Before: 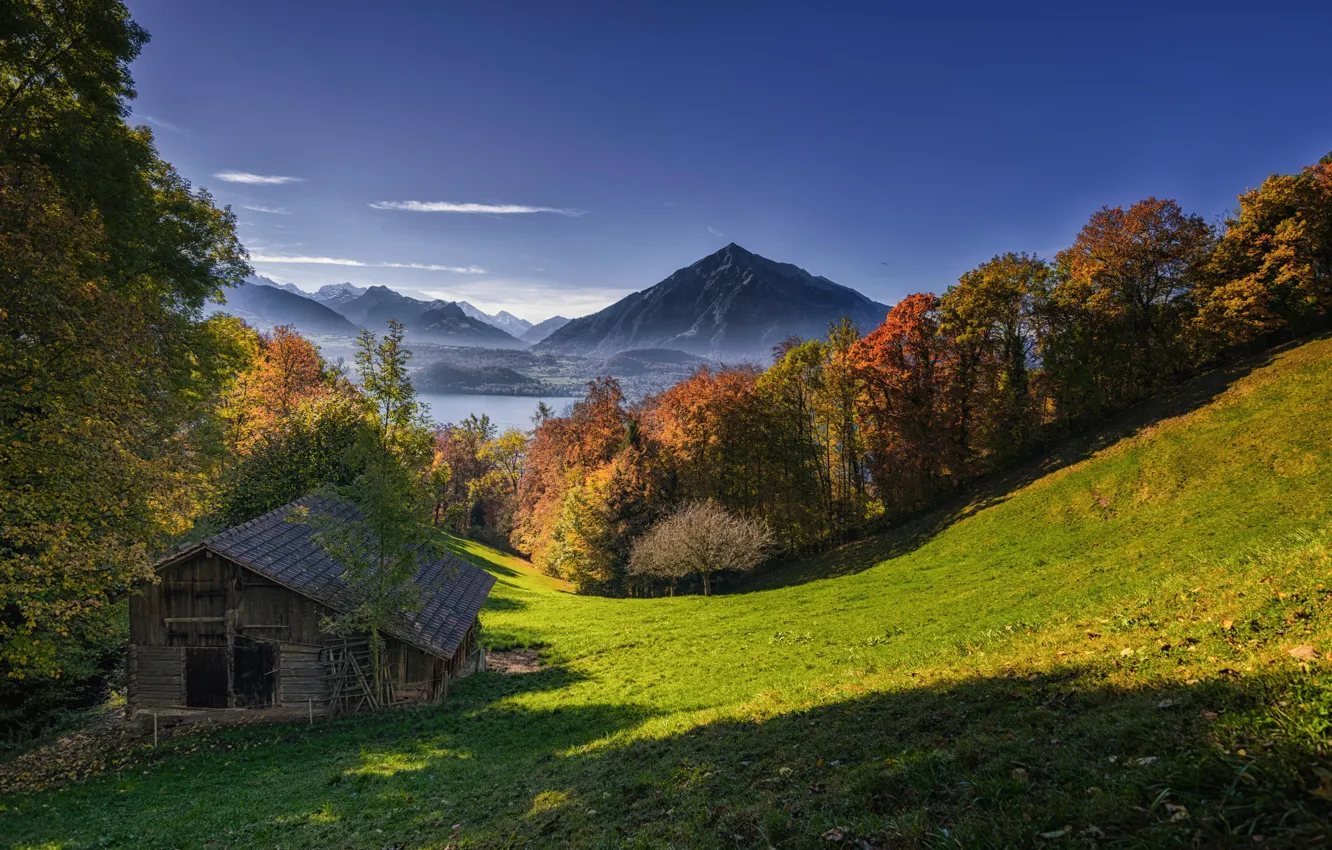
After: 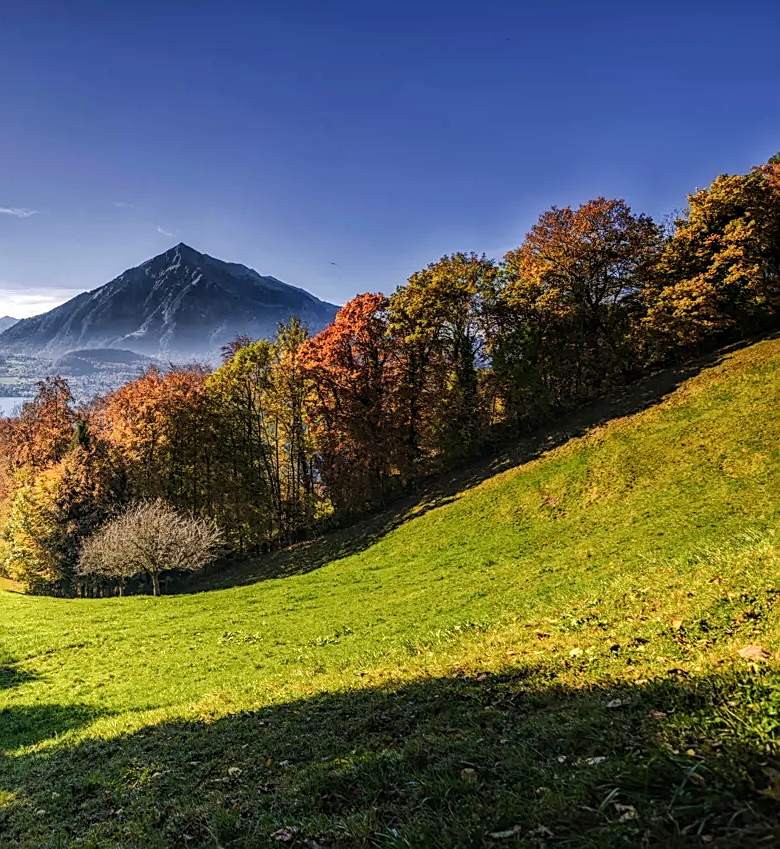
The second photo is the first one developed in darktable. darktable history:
tone equalizer: -8 EV -0.414 EV, -7 EV -0.356 EV, -6 EV -0.335 EV, -5 EV -0.259 EV, -3 EV 0.229 EV, -2 EV 0.332 EV, -1 EV 0.379 EV, +0 EV 0.435 EV, mask exposure compensation -0.501 EV
crop: left 41.414%
sharpen: on, module defaults
local contrast: on, module defaults
base curve: curves: ch0 [(0, 0) (0.262, 0.32) (0.722, 0.705) (1, 1)], preserve colors none
